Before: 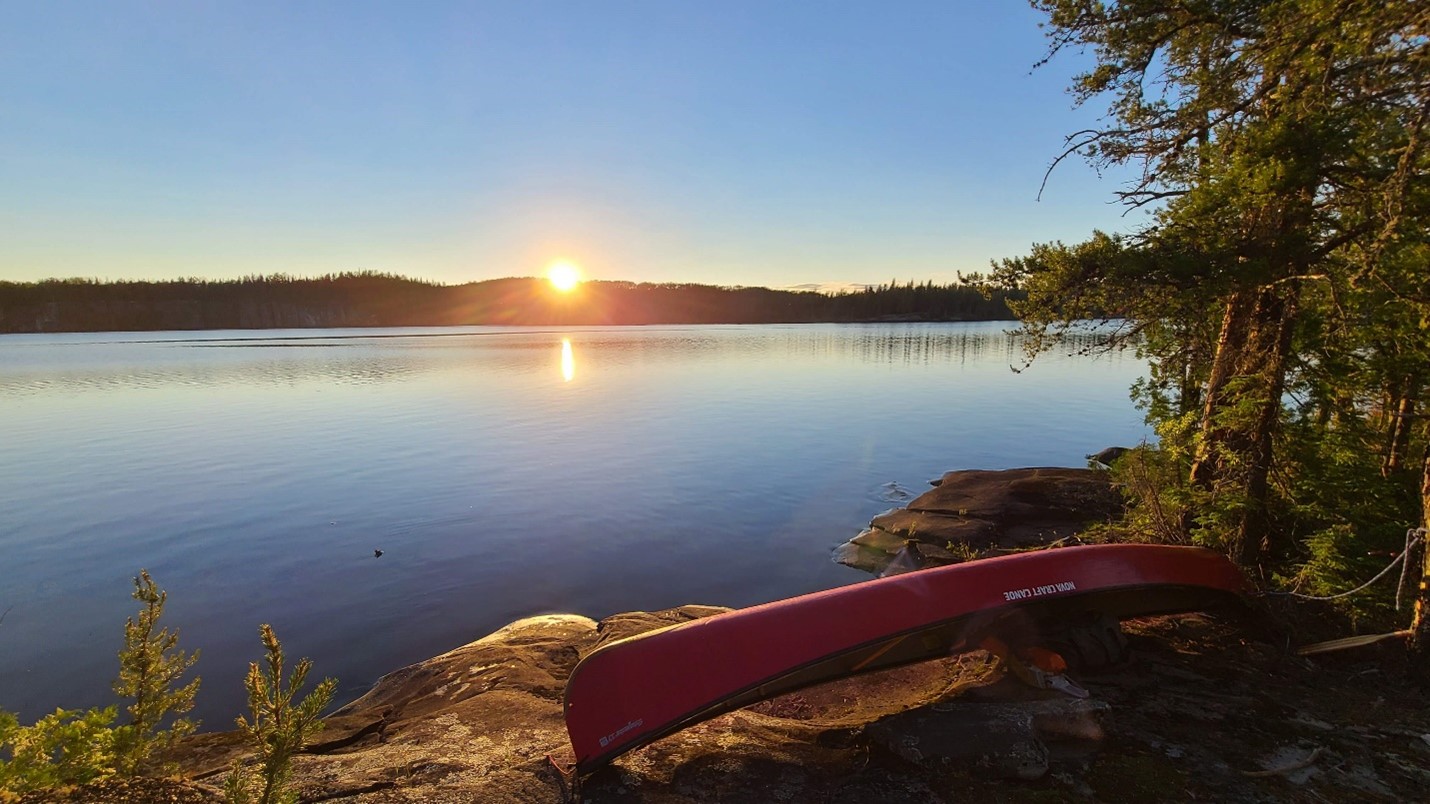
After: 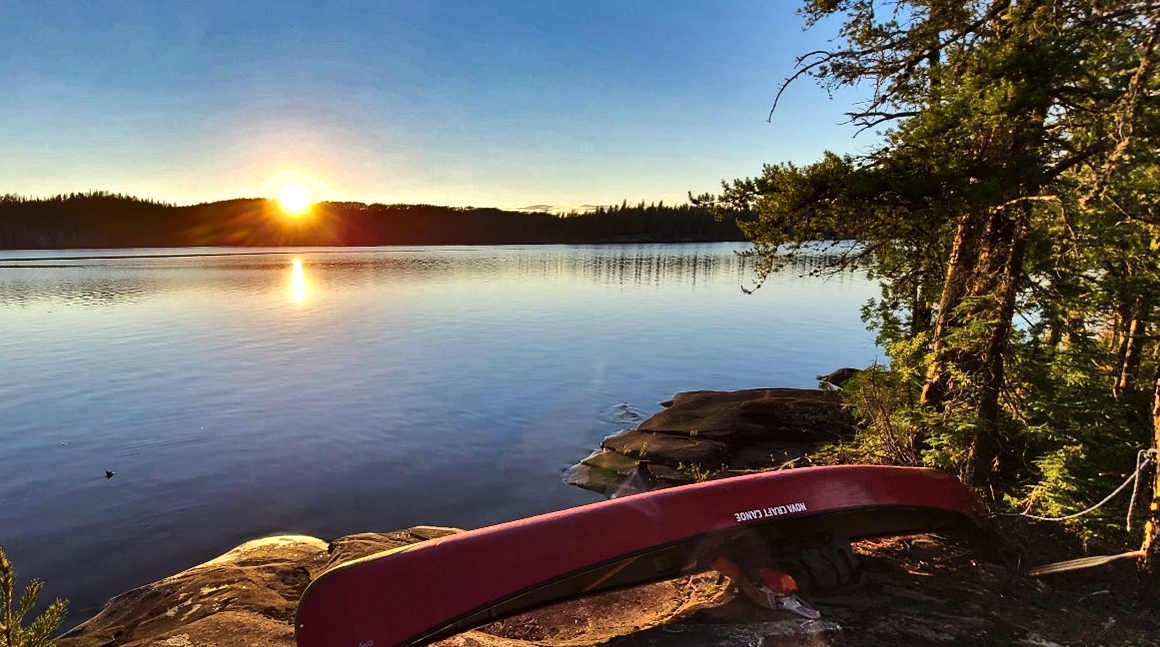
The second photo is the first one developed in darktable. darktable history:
local contrast: highlights 102%, shadows 103%, detail 120%, midtone range 0.2
crop: left 18.825%, top 9.886%, right 0%, bottom 9.571%
tone equalizer: -8 EV -0.728 EV, -7 EV -0.717 EV, -6 EV -0.581 EV, -5 EV -0.413 EV, -3 EV 0.388 EV, -2 EV 0.6 EV, -1 EV 0.676 EV, +0 EV 0.73 EV, edges refinement/feathering 500, mask exposure compensation -1.57 EV, preserve details no
shadows and highlights: shadows 81.72, white point adjustment -8.96, highlights -61.22, soften with gaussian
